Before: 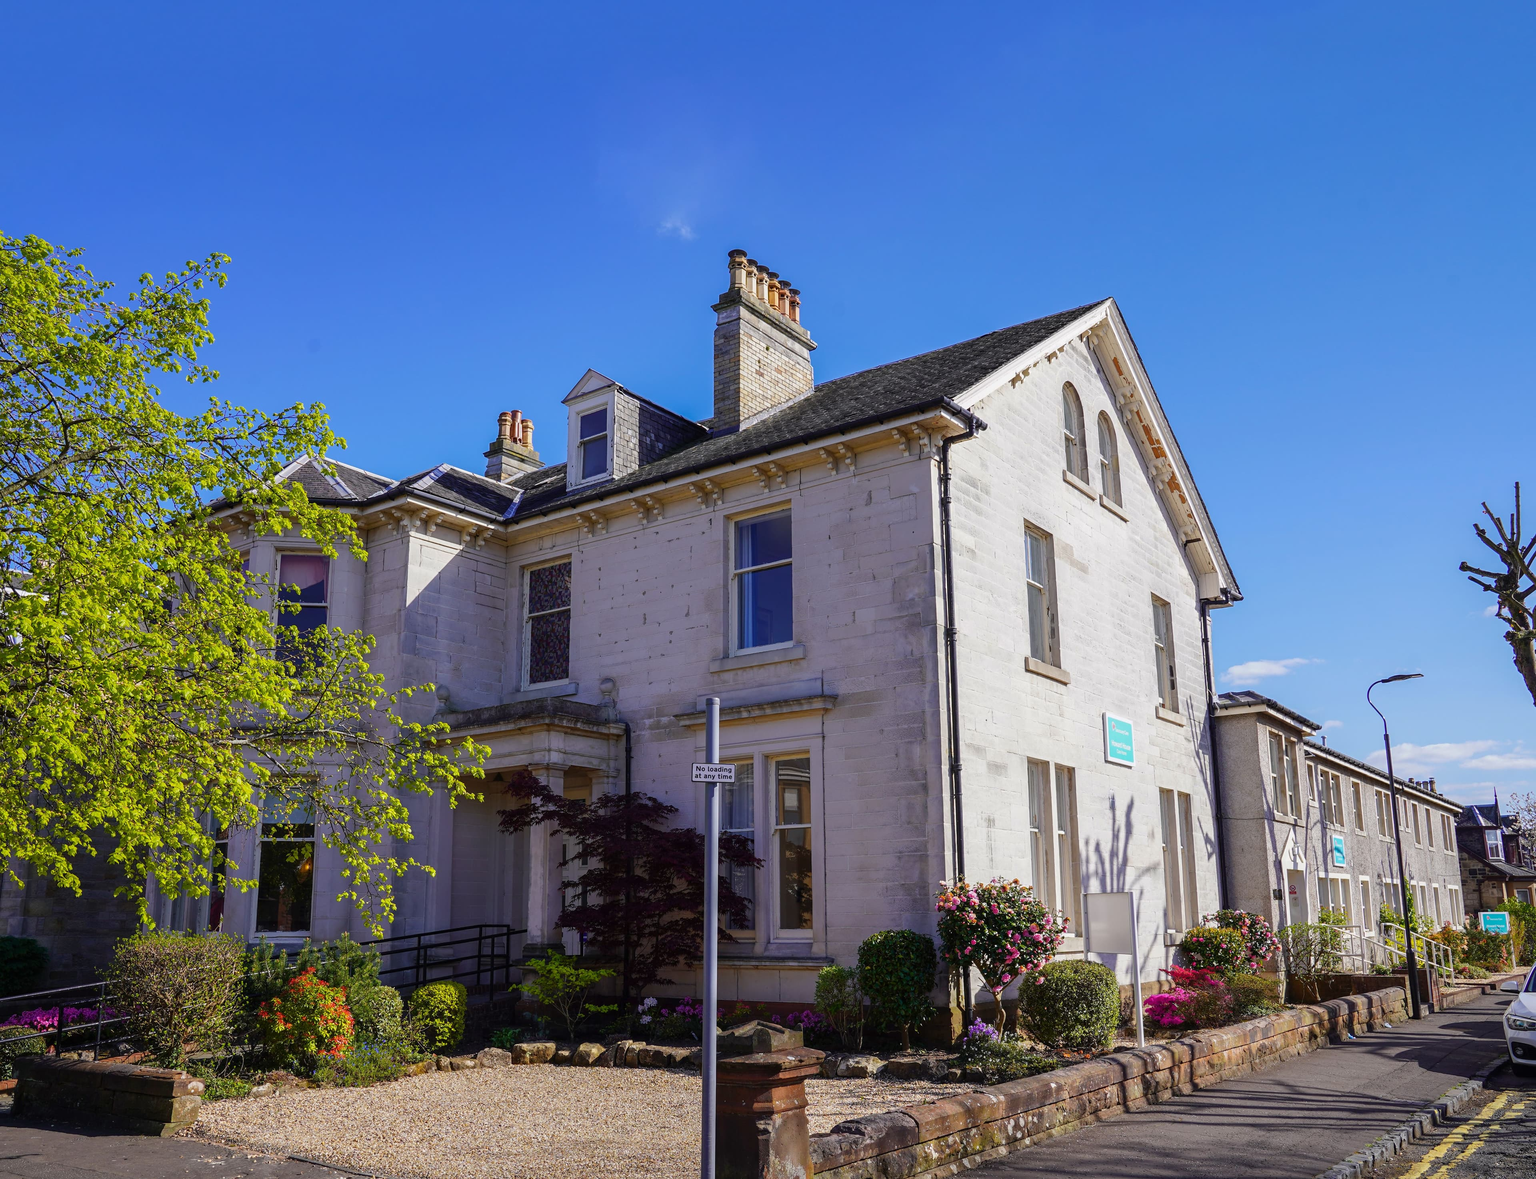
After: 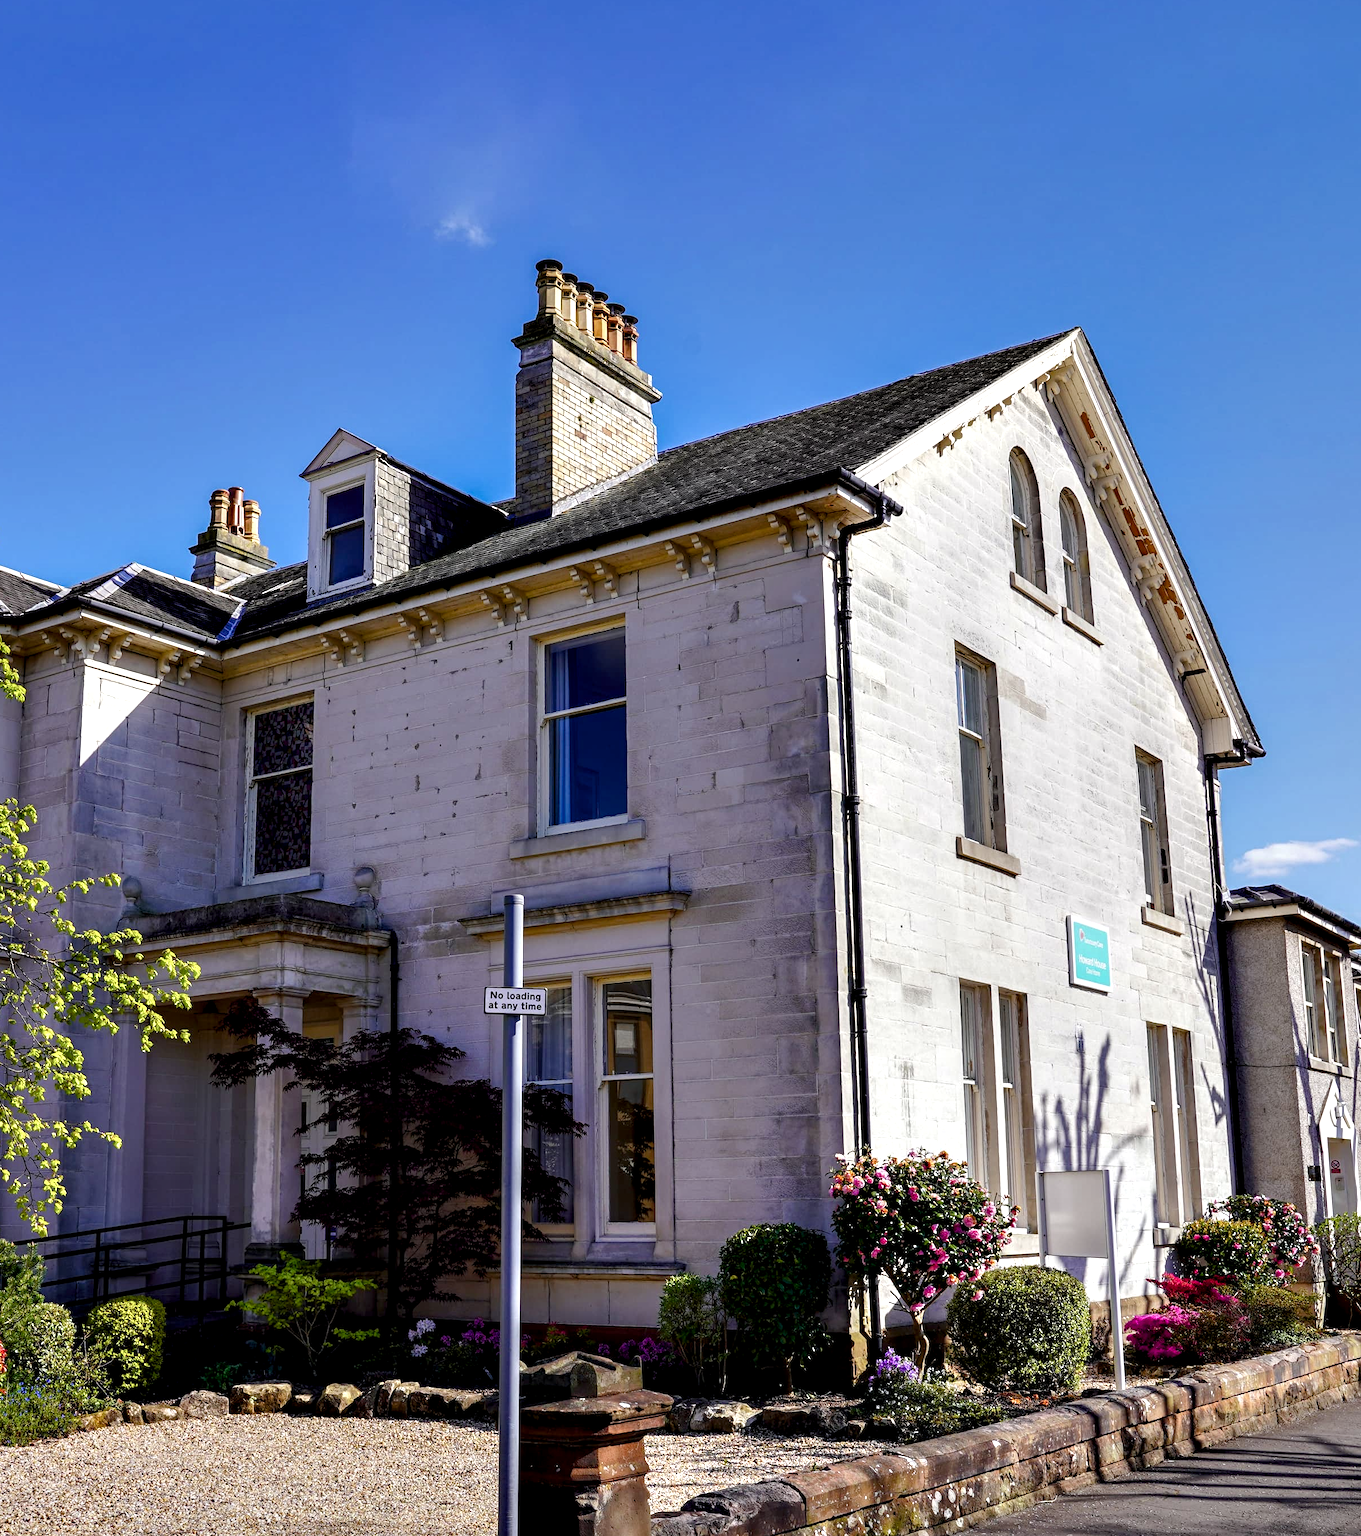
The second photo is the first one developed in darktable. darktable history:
tone equalizer: edges refinement/feathering 500, mask exposure compensation -1.57 EV, preserve details no
contrast brightness saturation: saturation -0.066
crop and rotate: left 22.8%, top 5.647%, right 14.609%, bottom 2.362%
color balance rgb: perceptual saturation grading › global saturation 0.666%, perceptual saturation grading › highlights -15.67%, perceptual saturation grading › shadows 24.009%
contrast equalizer: y [[0.6 ×6], [0.55 ×6], [0 ×6], [0 ×6], [0 ×6]]
